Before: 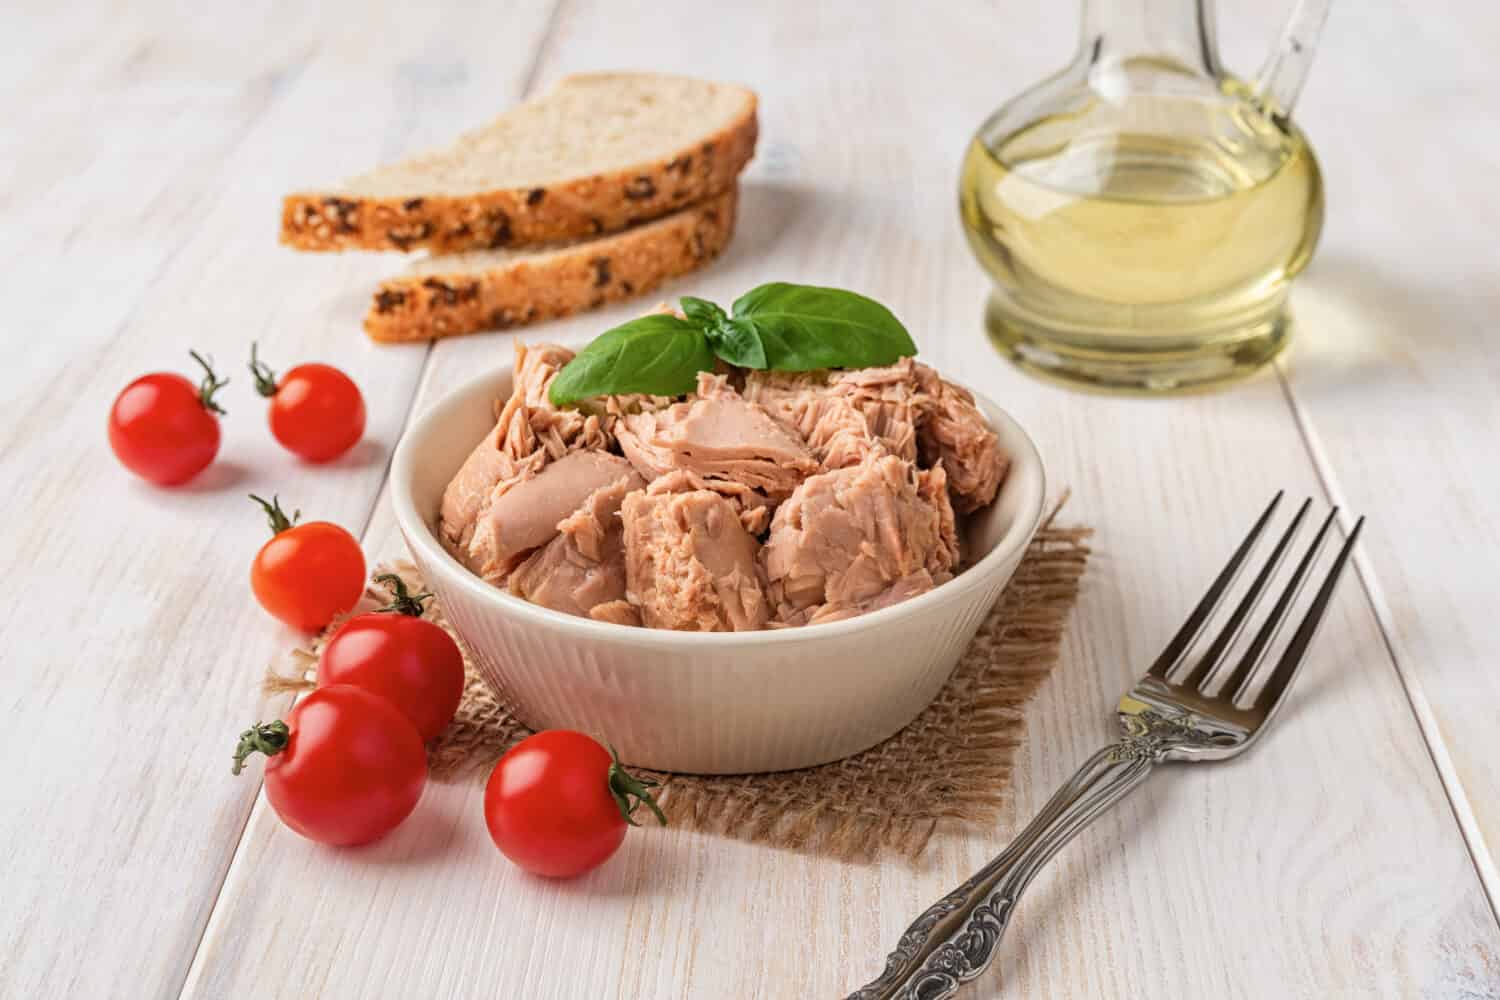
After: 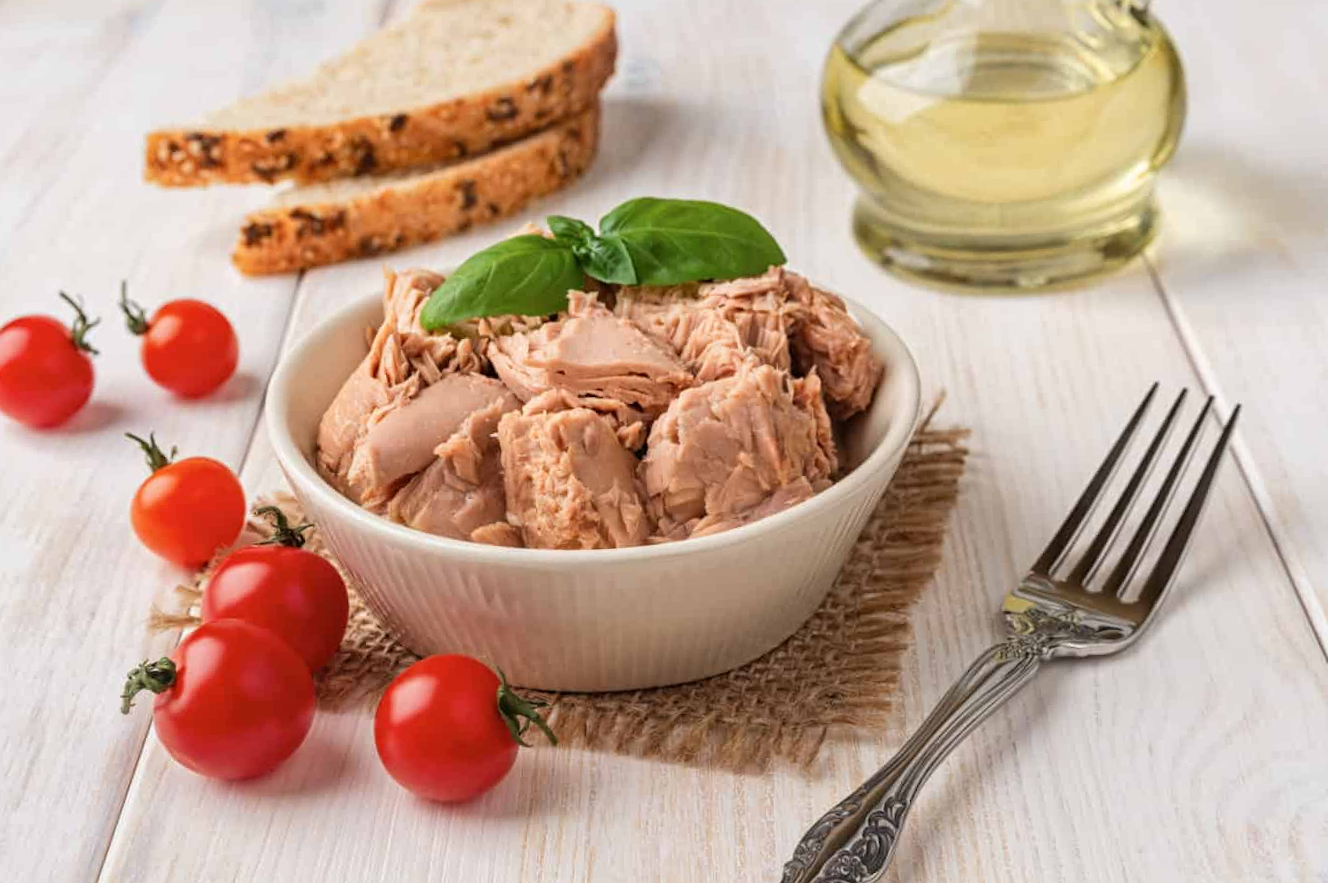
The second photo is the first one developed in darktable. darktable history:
crop and rotate: angle 2.6°, left 5.48%, top 5.695%
